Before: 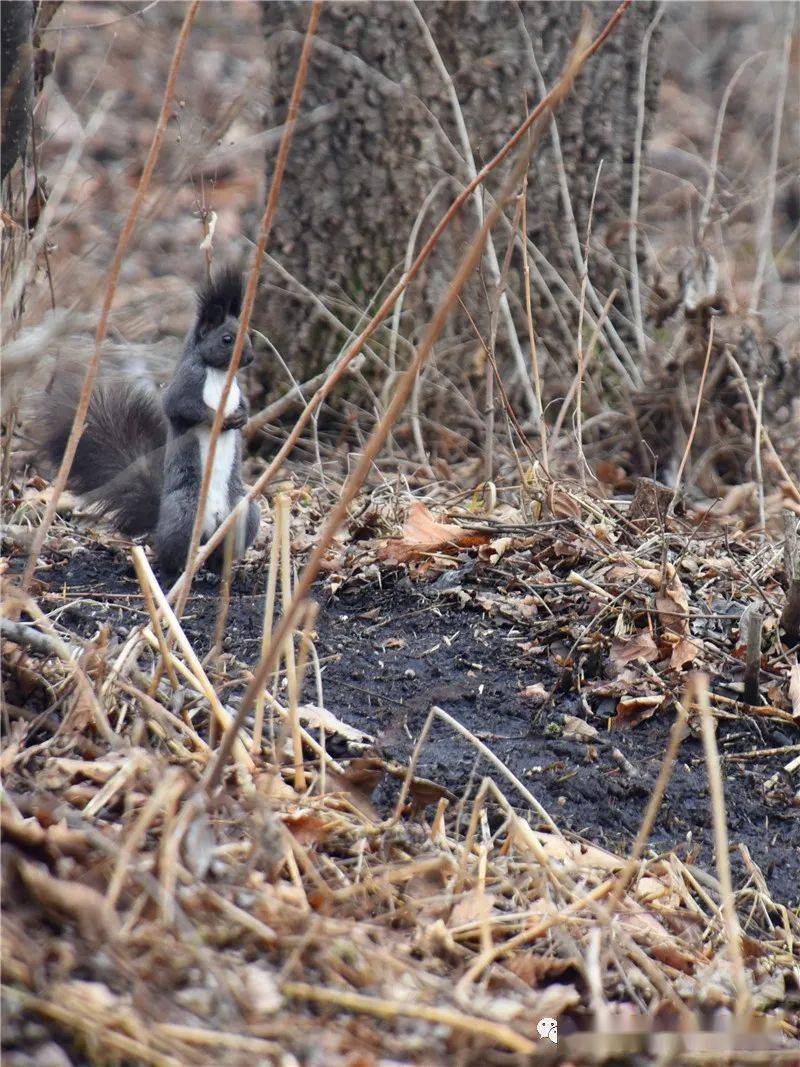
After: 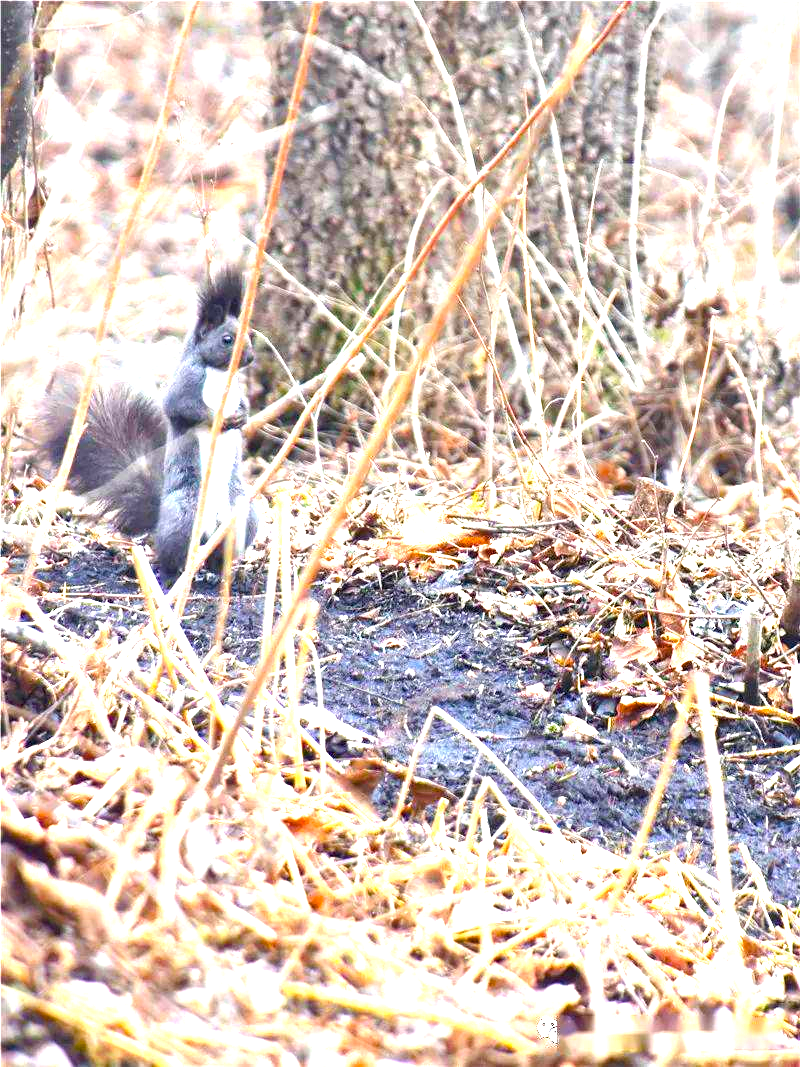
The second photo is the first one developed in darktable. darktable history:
color balance rgb: perceptual saturation grading › global saturation 28.767%, perceptual saturation grading › mid-tones 12.384%, perceptual saturation grading › shadows 11.124%, global vibrance 21.946%
exposure: exposure 2.051 EV, compensate highlight preservation false
